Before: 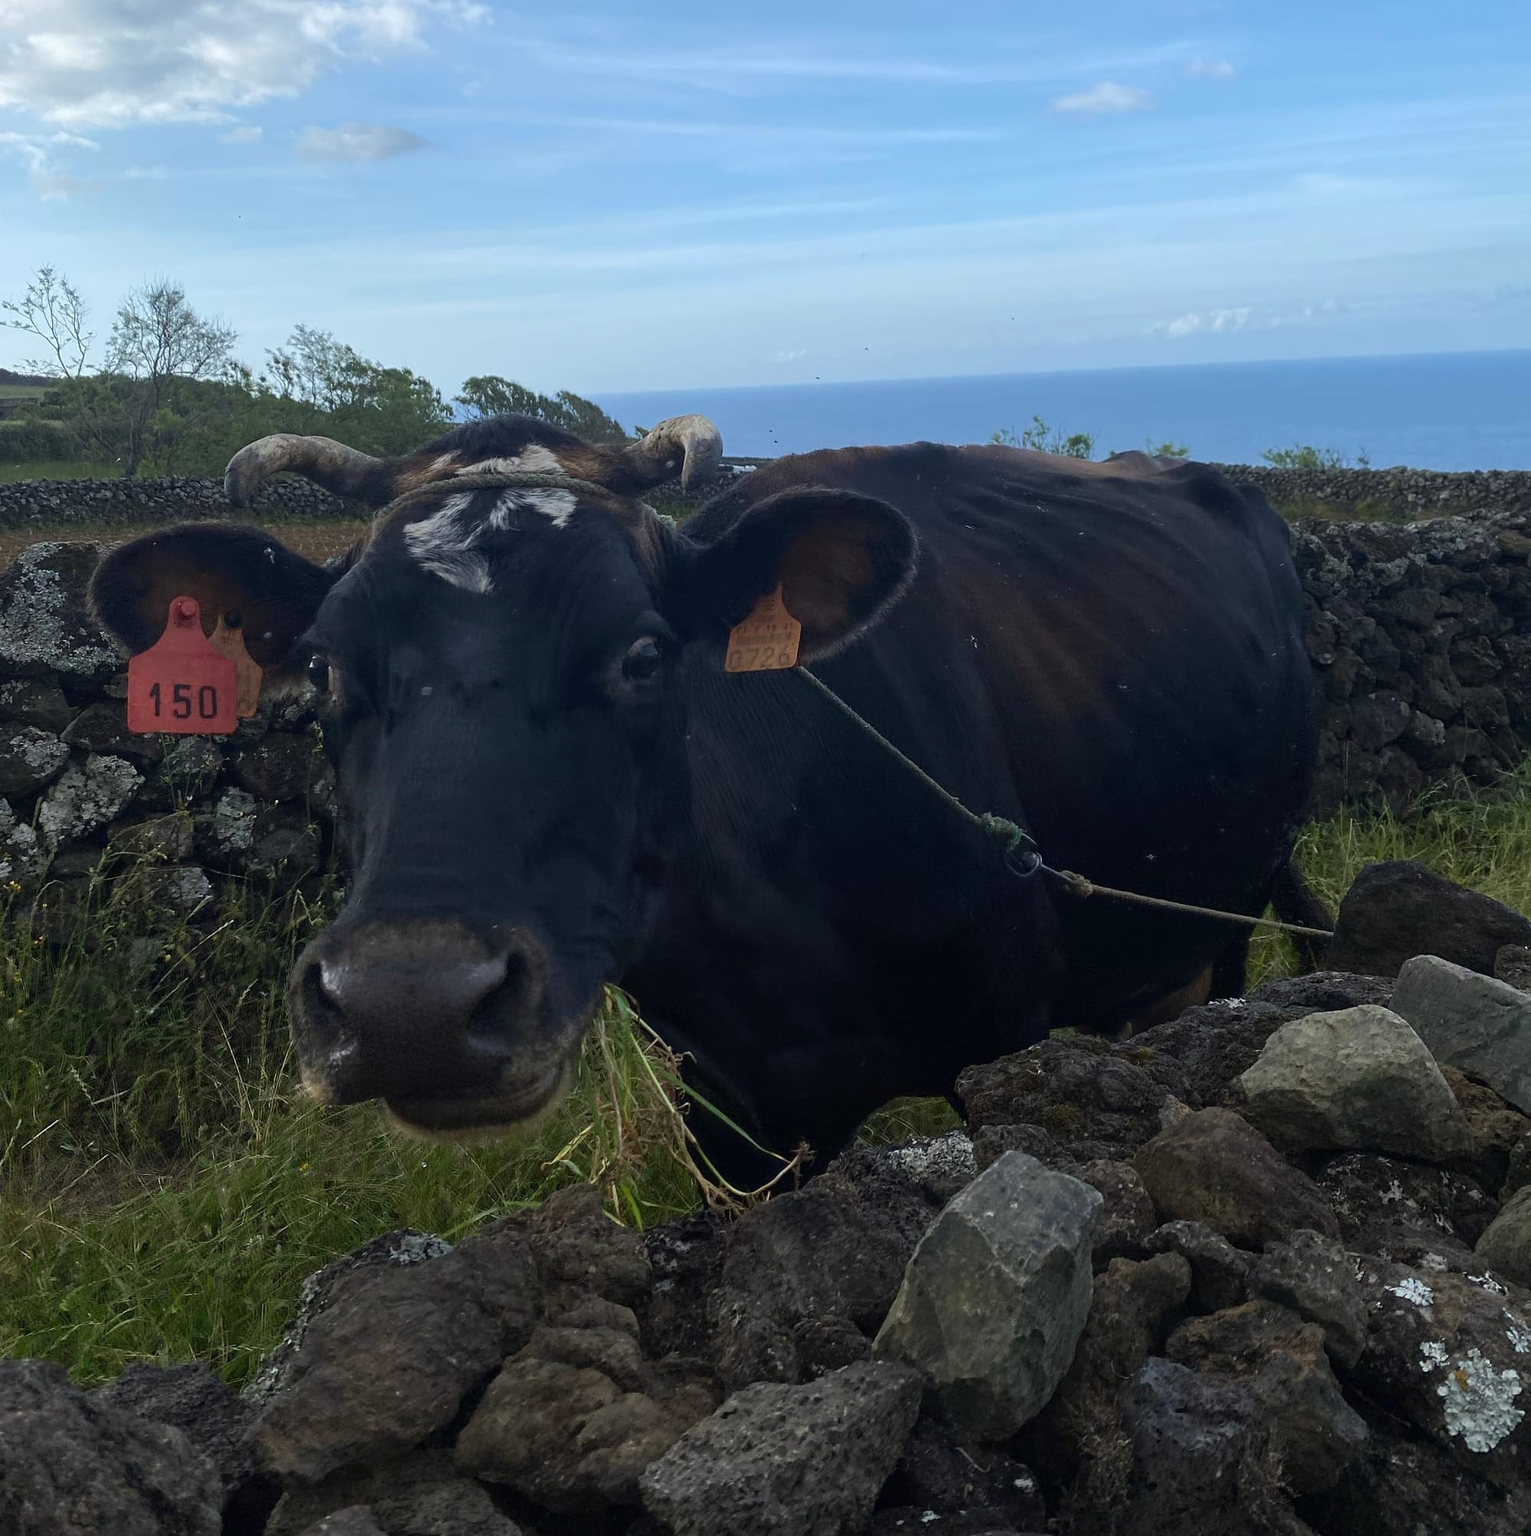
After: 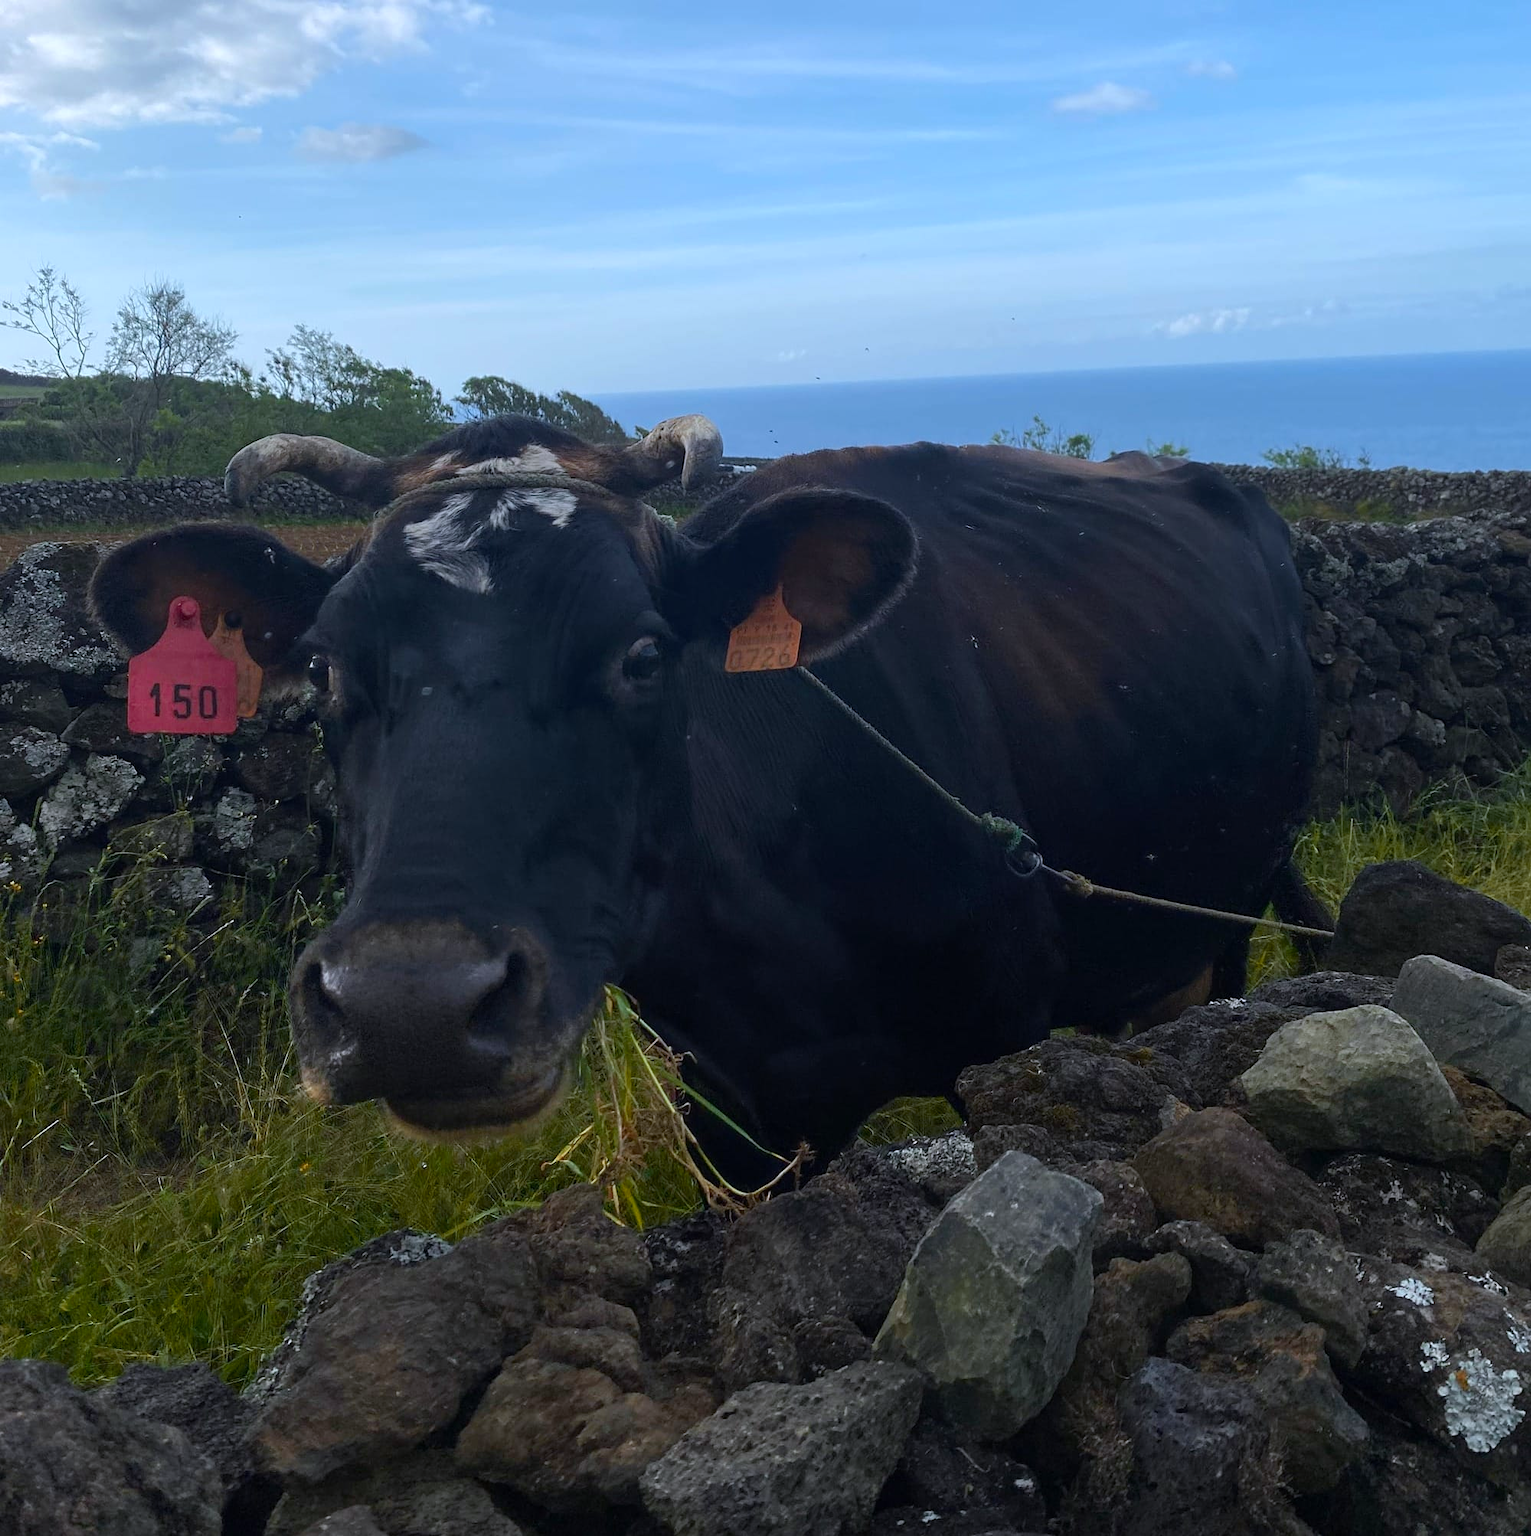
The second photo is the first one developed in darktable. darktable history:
color zones: curves: ch1 [(0.24, 0.629) (0.75, 0.5)]; ch2 [(0.255, 0.454) (0.745, 0.491)], mix 102.12%
white balance: red 0.984, blue 1.059
